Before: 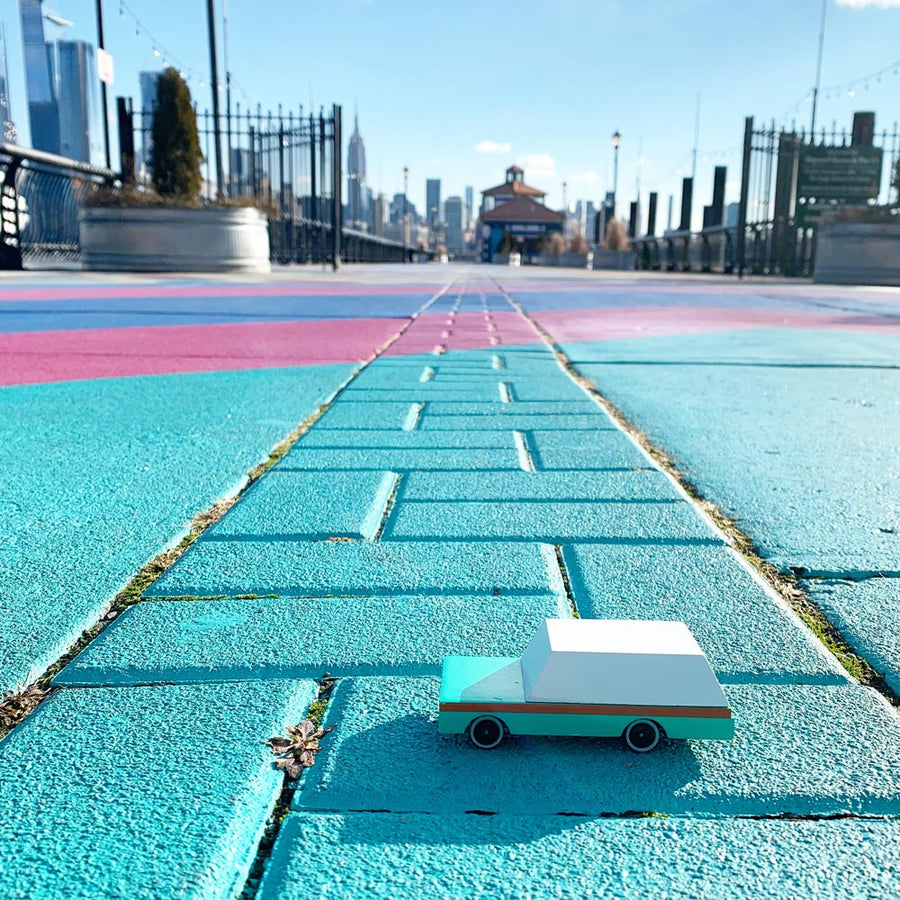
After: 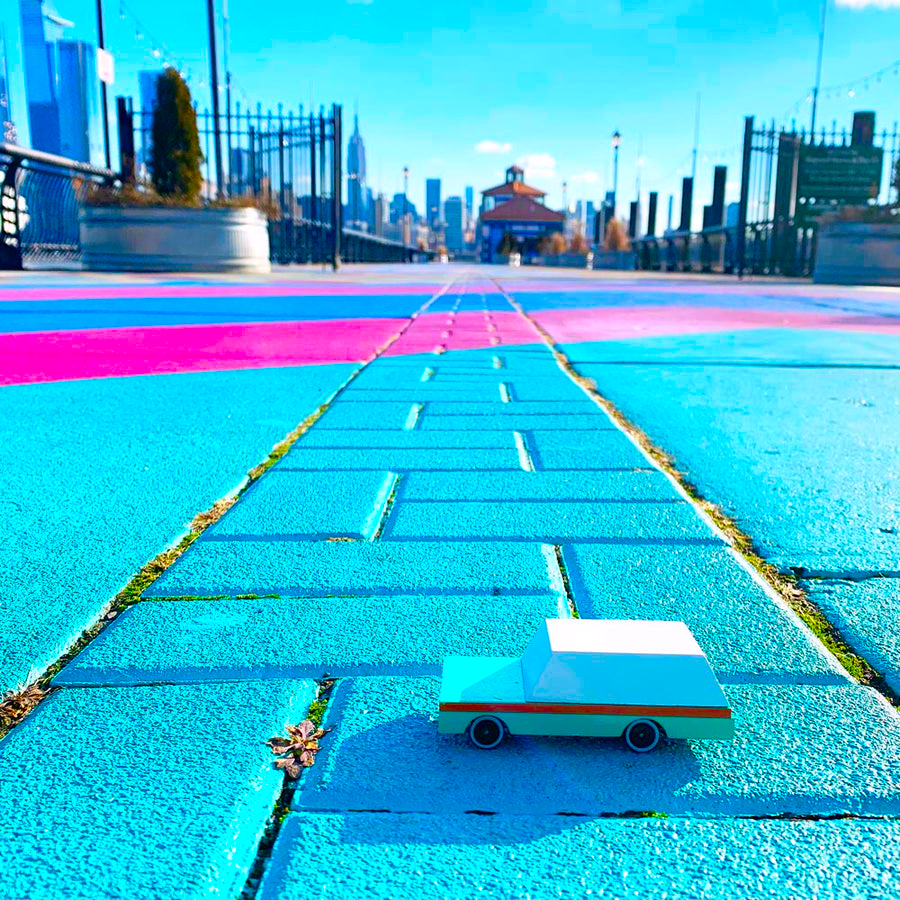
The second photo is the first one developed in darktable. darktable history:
tone equalizer: edges refinement/feathering 500, mask exposure compensation -1.57 EV, preserve details no
color correction: highlights a* 1.6, highlights b* -1.72, saturation 2.46
